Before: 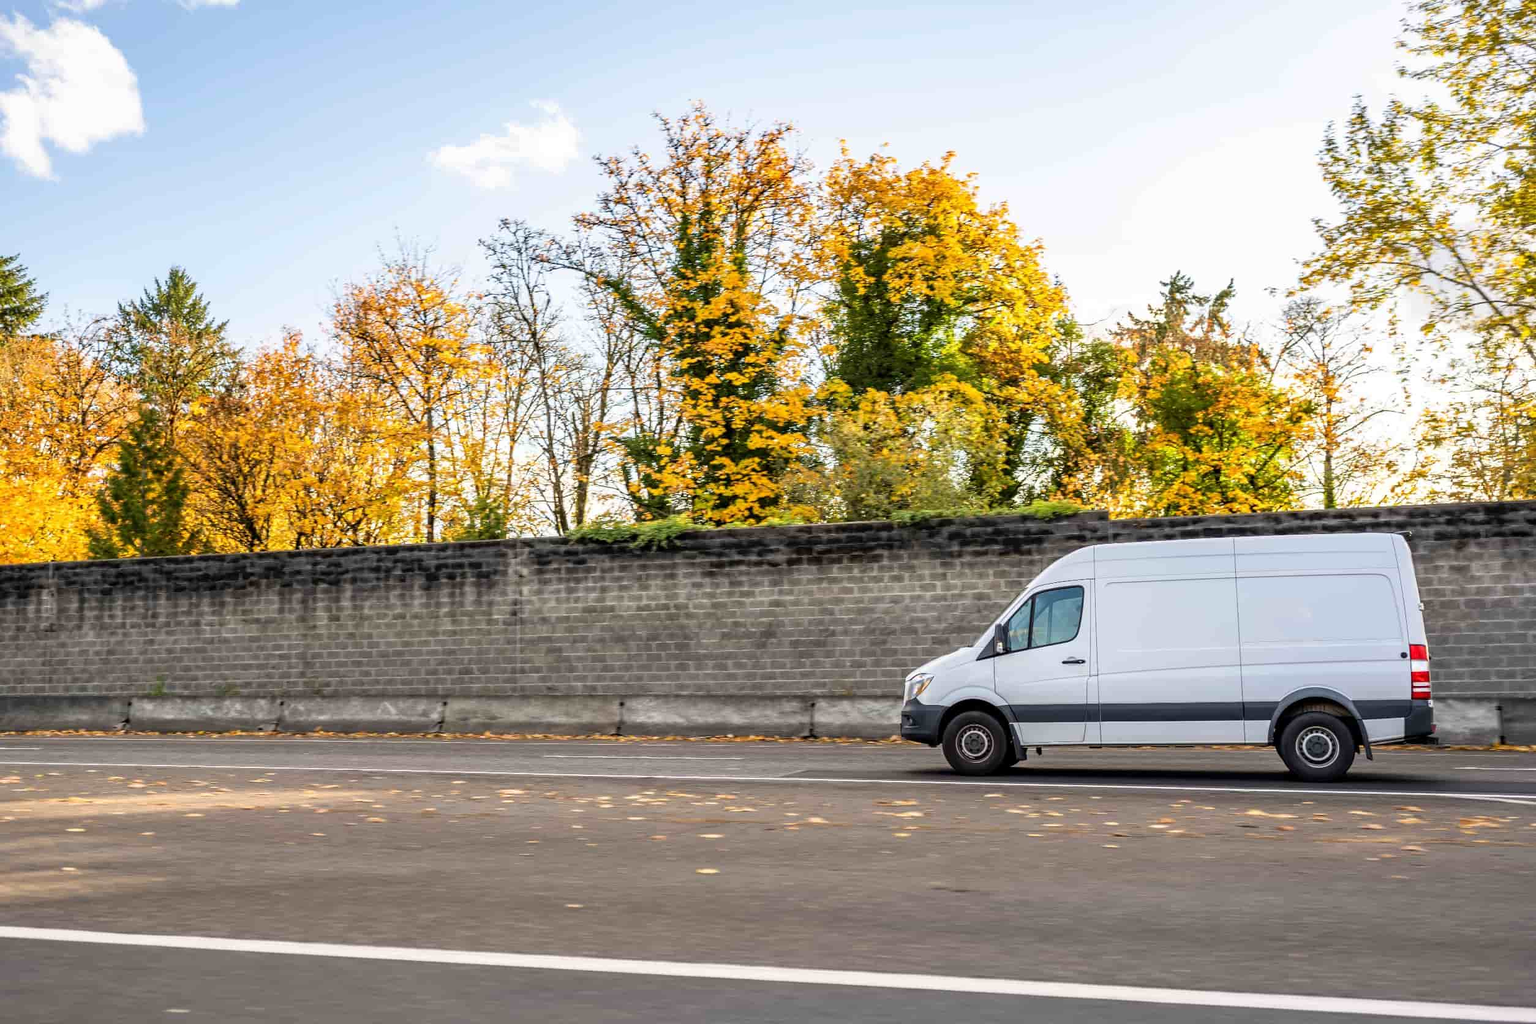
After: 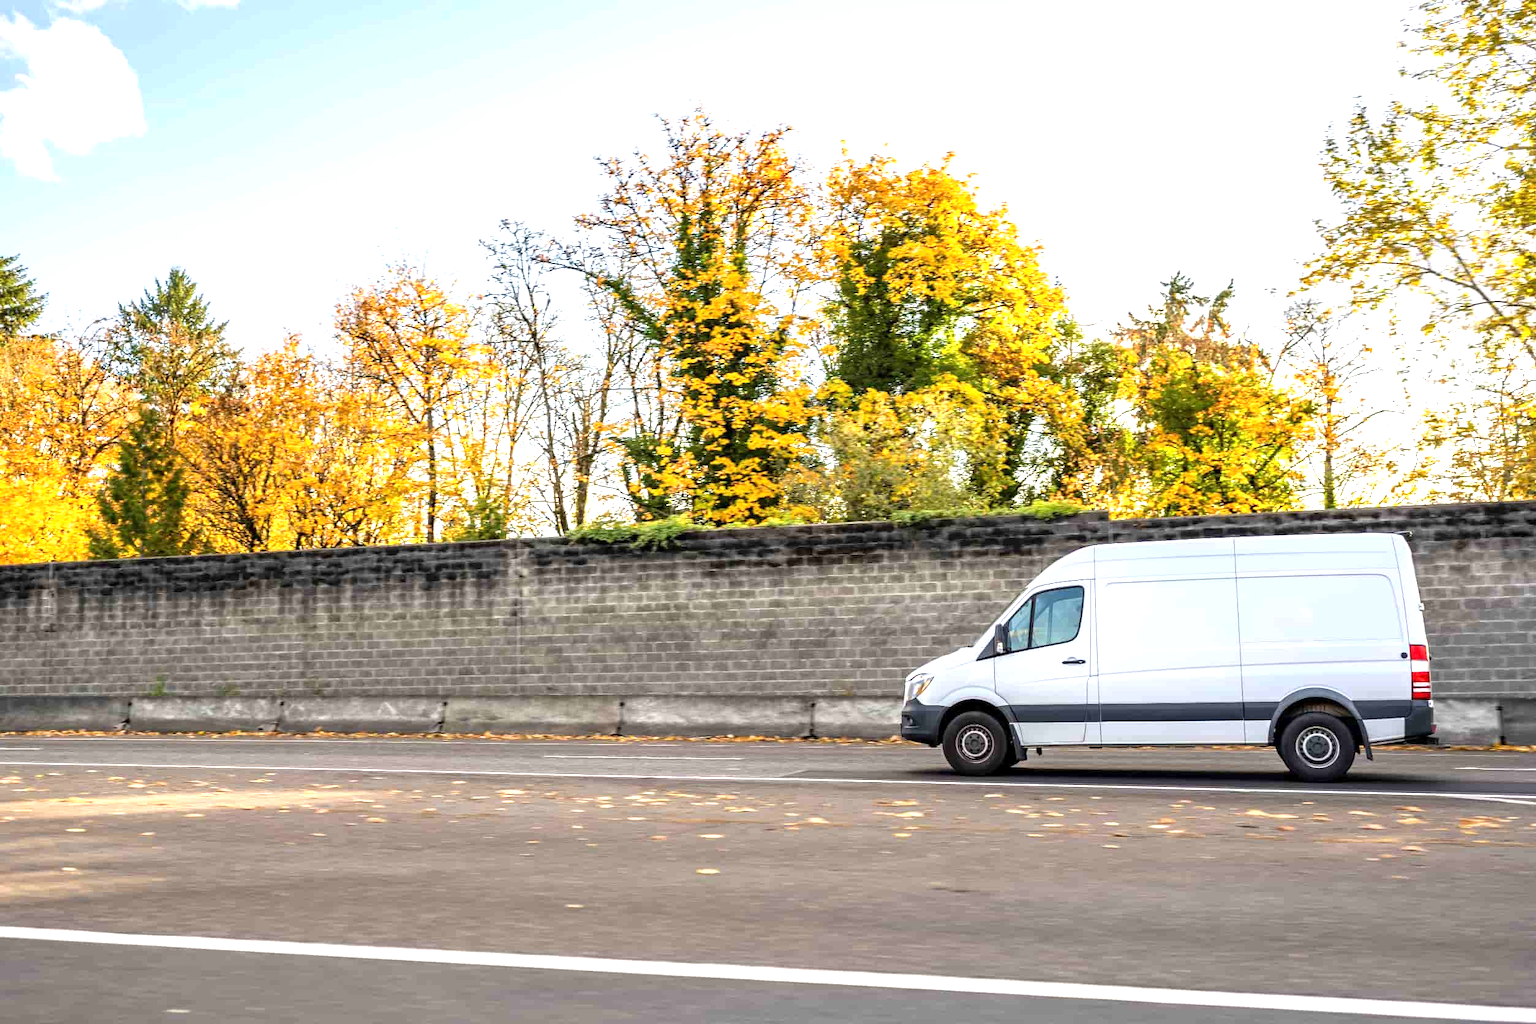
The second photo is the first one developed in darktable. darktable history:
exposure: exposure 0.64 EV, compensate highlight preservation false
